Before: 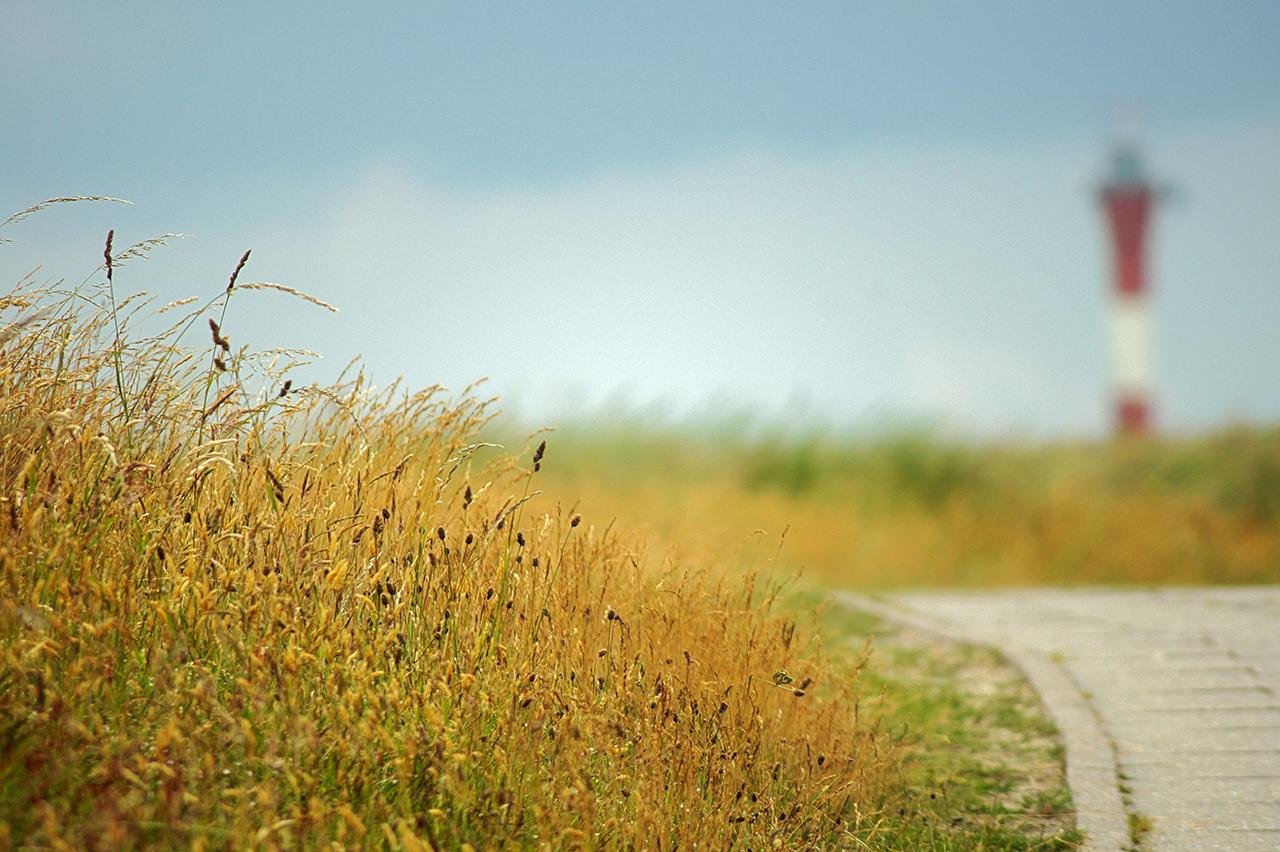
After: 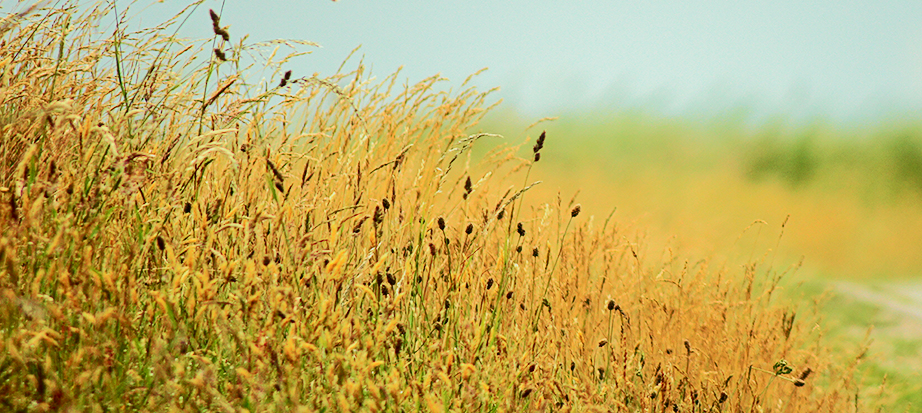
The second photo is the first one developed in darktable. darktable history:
tone curve: curves: ch0 [(0, 0.017) (0.091, 0.04) (0.296, 0.276) (0.439, 0.482) (0.64, 0.729) (0.785, 0.817) (0.995, 0.917)]; ch1 [(0, 0) (0.384, 0.365) (0.463, 0.447) (0.486, 0.474) (0.503, 0.497) (0.526, 0.52) (0.555, 0.564) (0.578, 0.589) (0.638, 0.66) (0.766, 0.773) (1, 1)]; ch2 [(0, 0) (0.374, 0.344) (0.446, 0.443) (0.501, 0.509) (0.528, 0.522) (0.569, 0.593) (0.61, 0.646) (0.666, 0.688) (1, 1)], color space Lab, independent channels, preserve colors none
crop: top 36.498%, right 27.964%, bottom 14.995%
